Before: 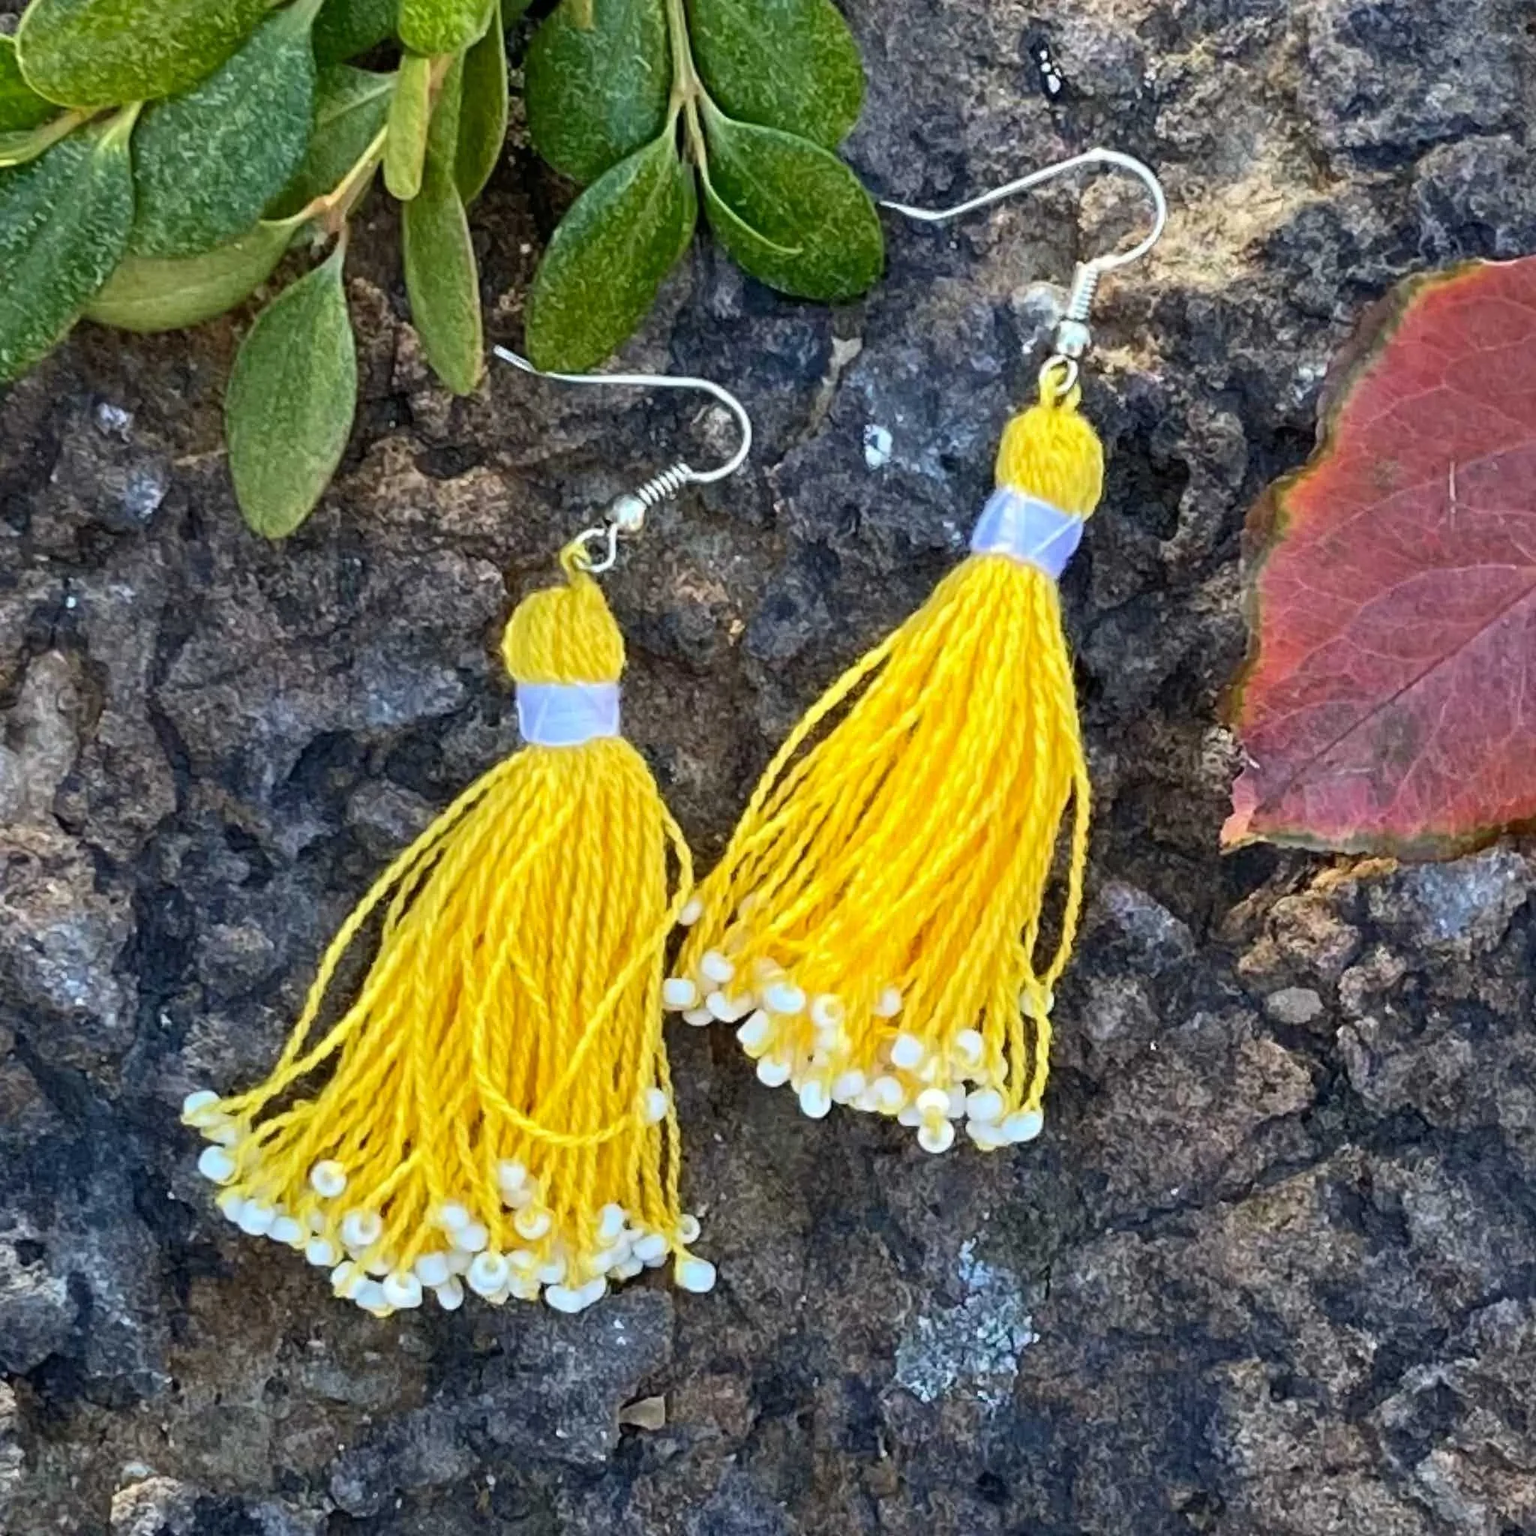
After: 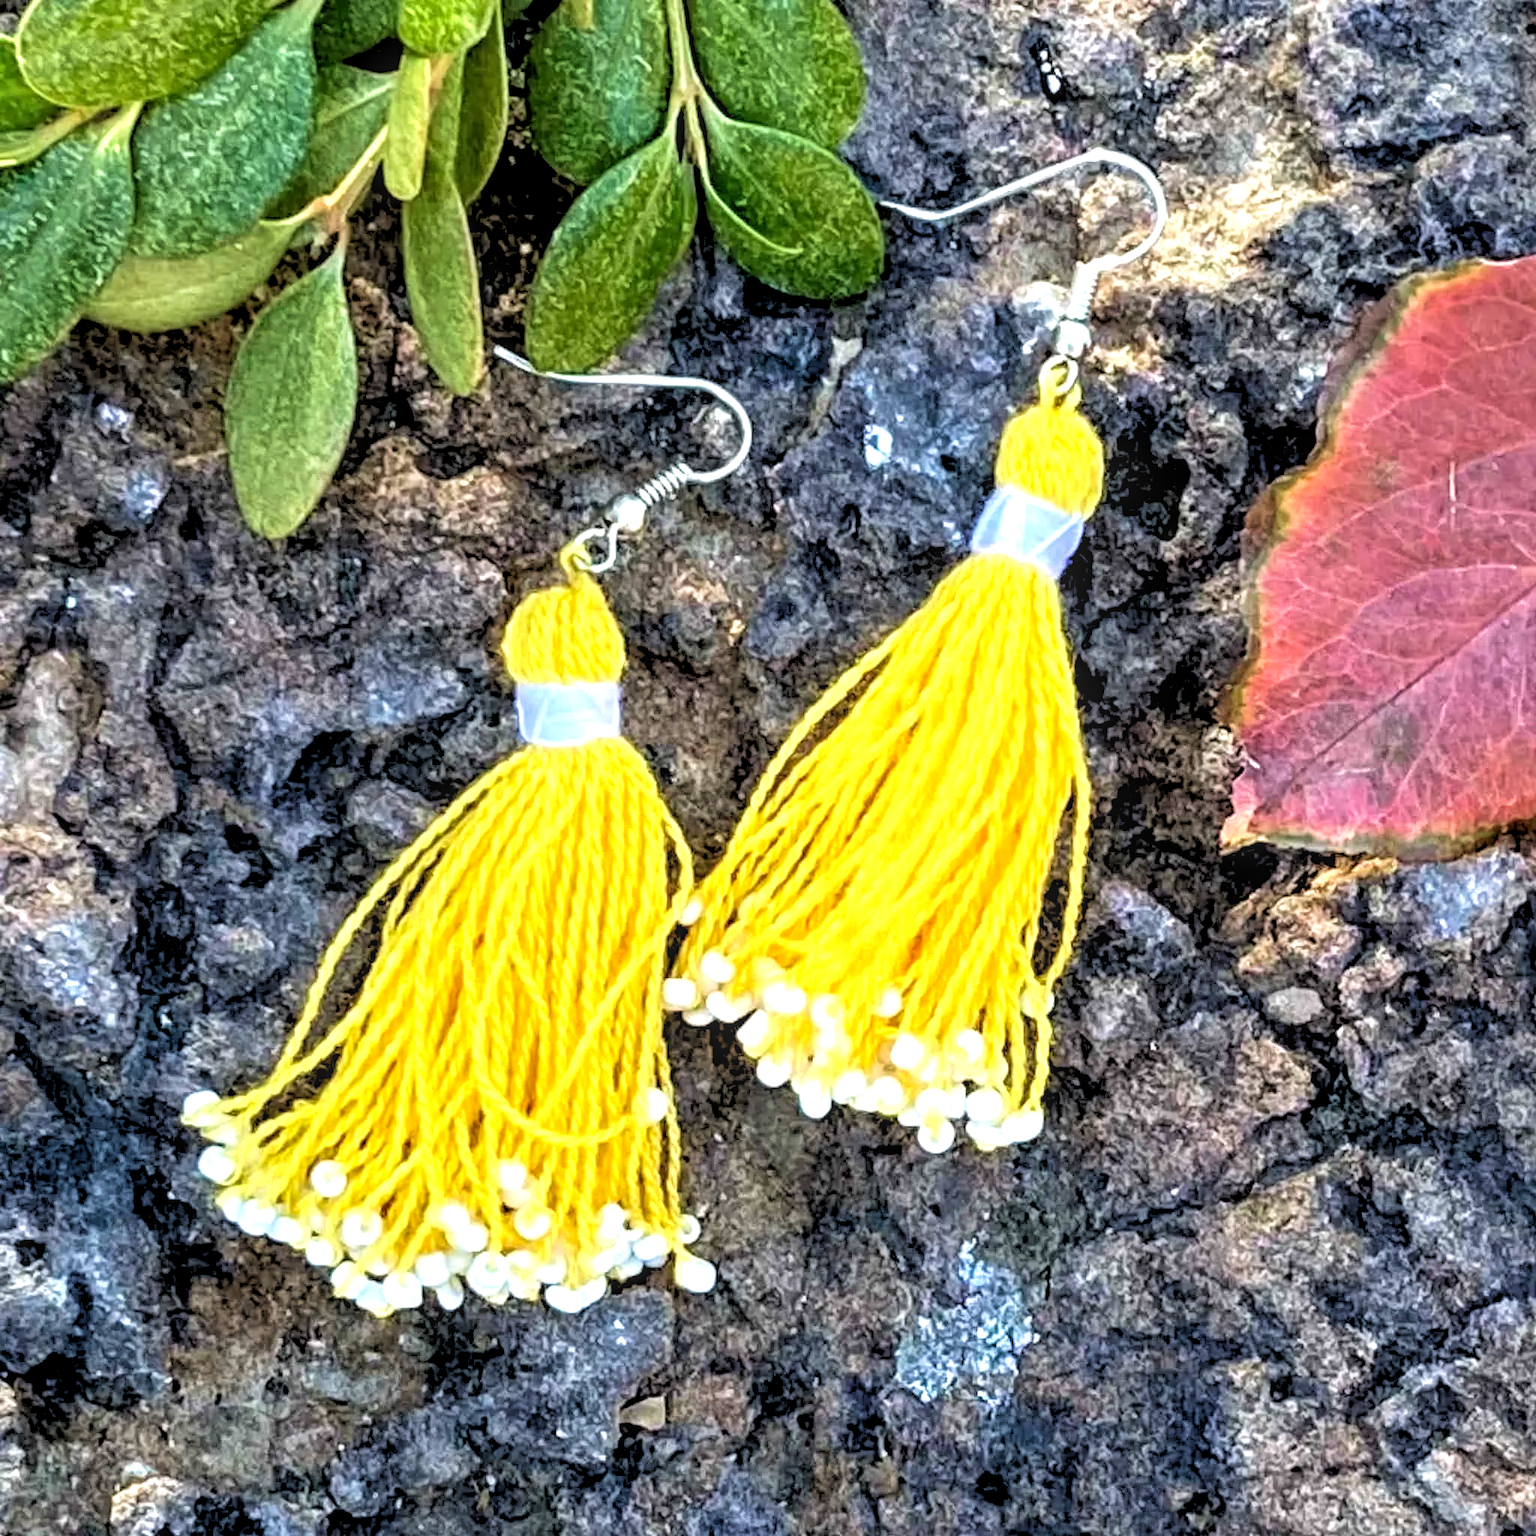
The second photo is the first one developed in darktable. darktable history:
exposure: black level correction 0, exposure 0.7 EV, compensate exposure bias true, compensate highlight preservation false
rgb levels: levels [[0.029, 0.461, 0.922], [0, 0.5, 1], [0, 0.5, 1]]
velvia: on, module defaults
local contrast: on, module defaults
